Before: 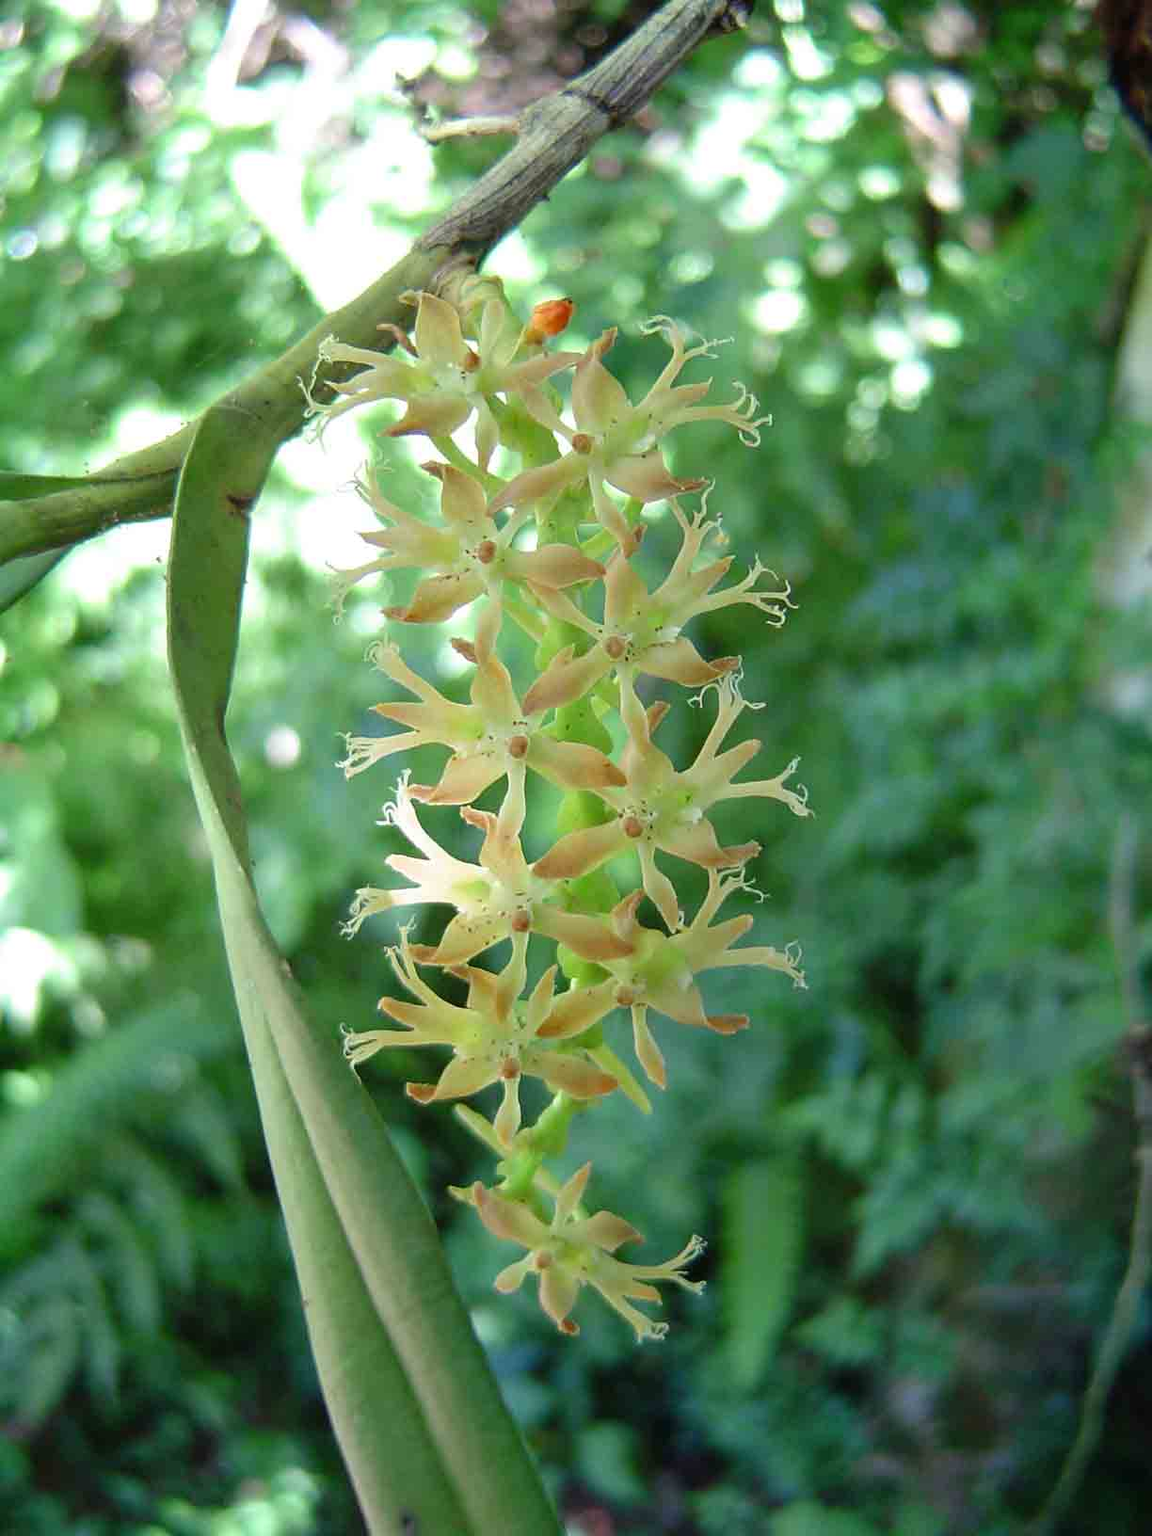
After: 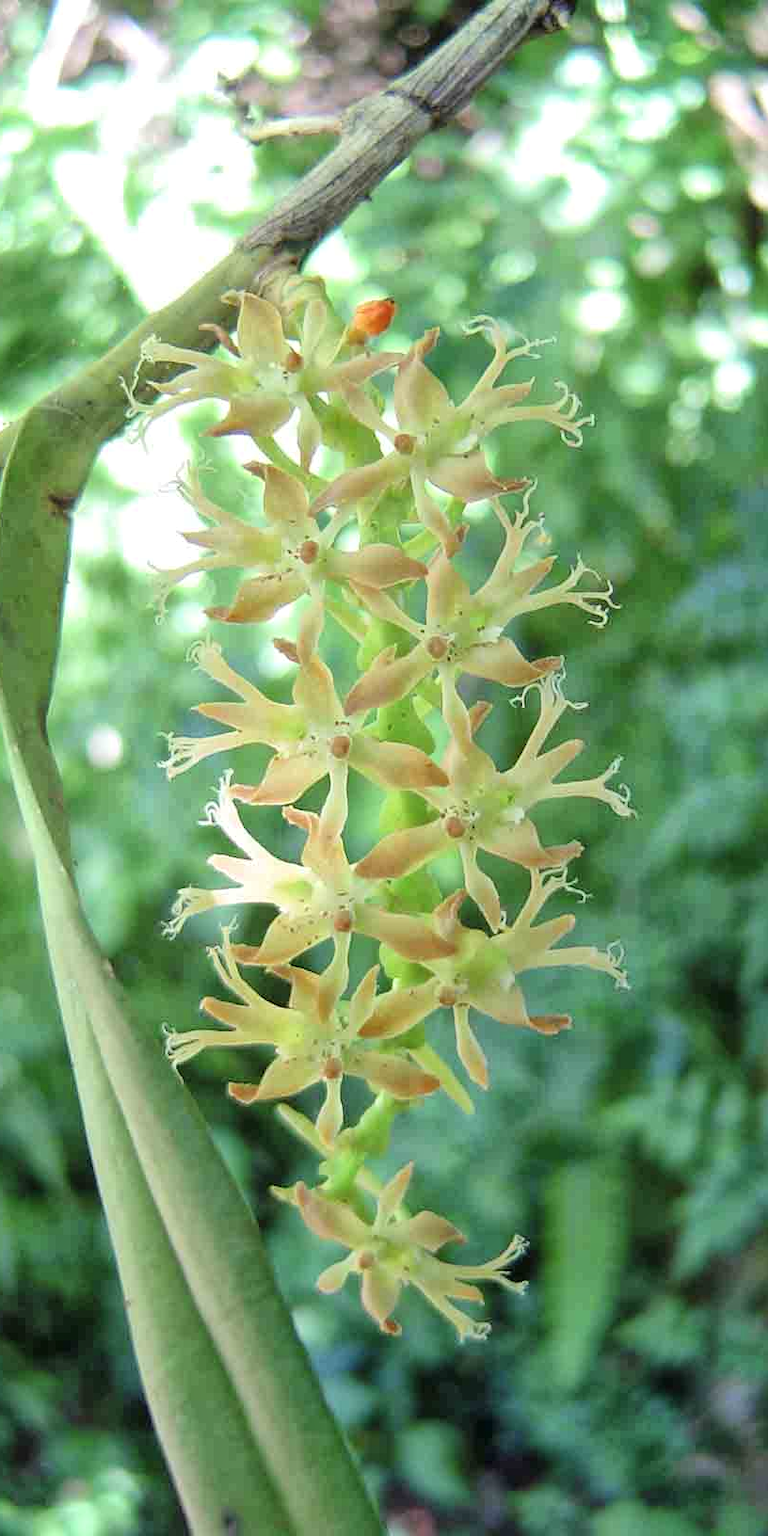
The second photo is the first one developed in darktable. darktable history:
crop and rotate: left 15.446%, right 17.836%
global tonemap: drago (1, 100), detail 1
